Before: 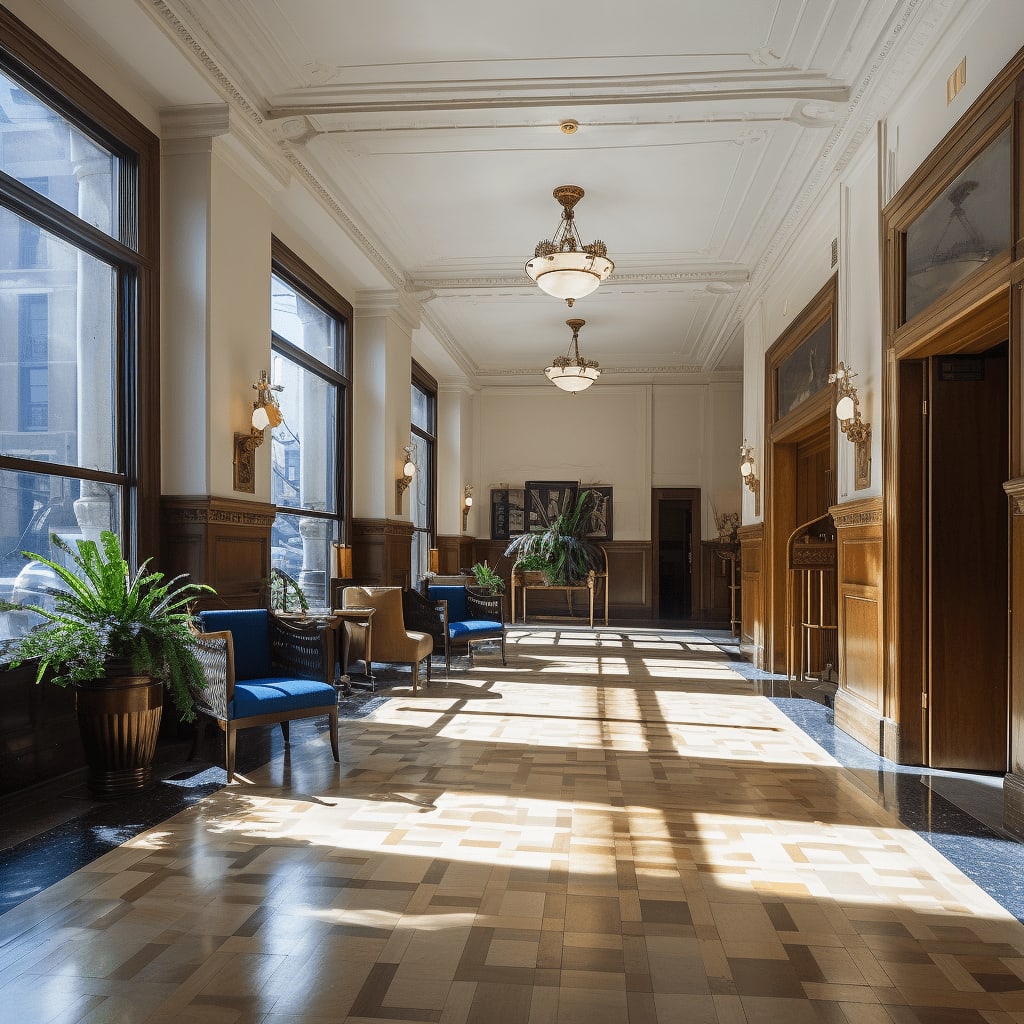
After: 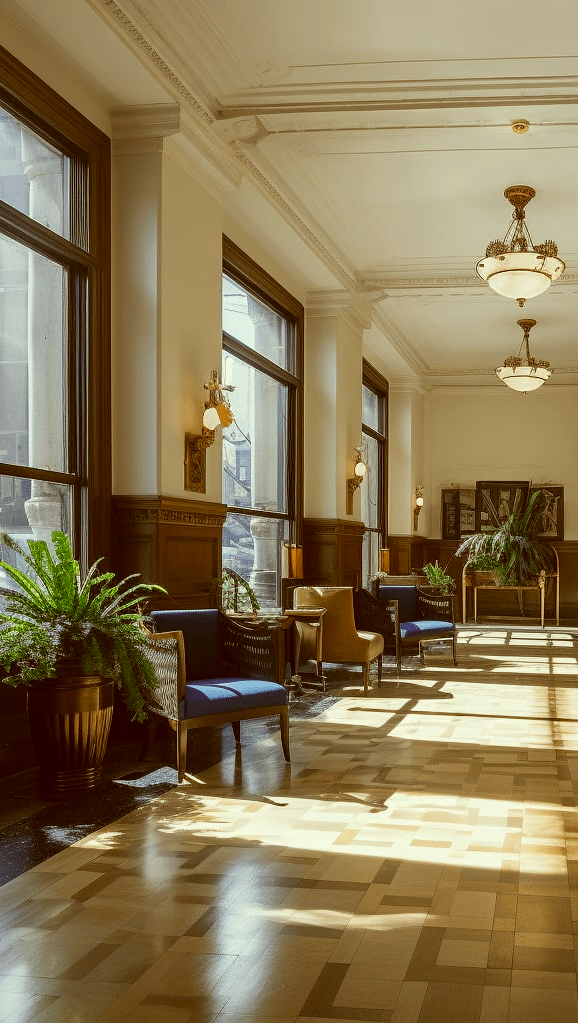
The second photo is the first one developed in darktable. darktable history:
color correction: highlights a* -5.43, highlights b* 9.8, shadows a* 9.64, shadows b* 24.77
crop: left 4.799%, right 38.71%
